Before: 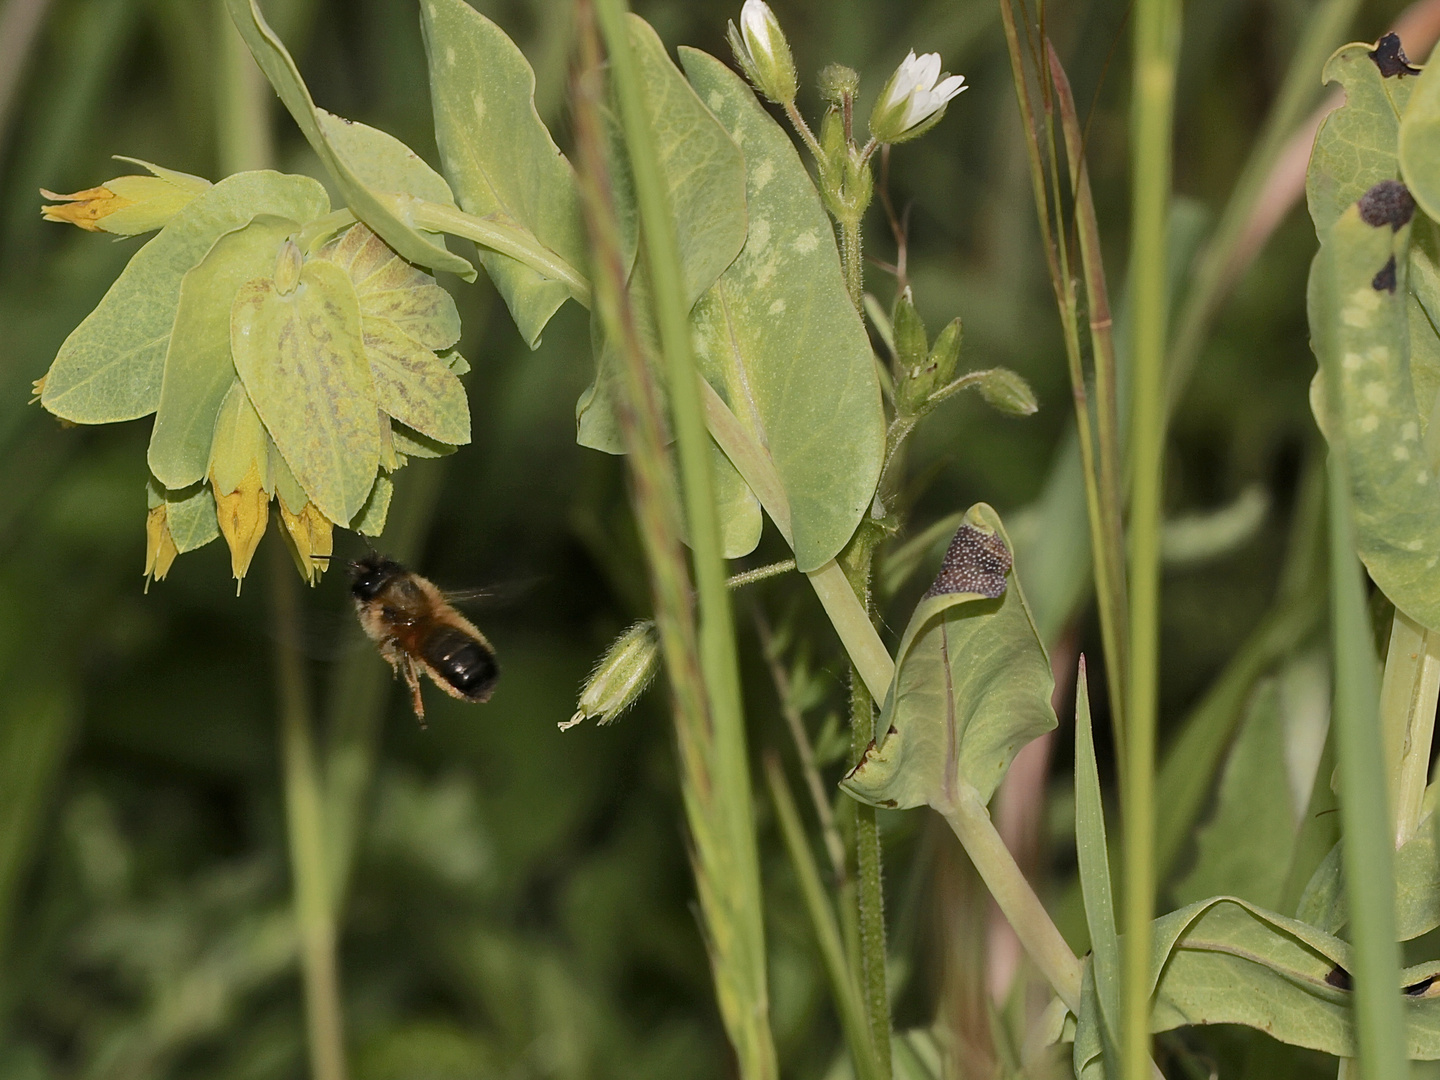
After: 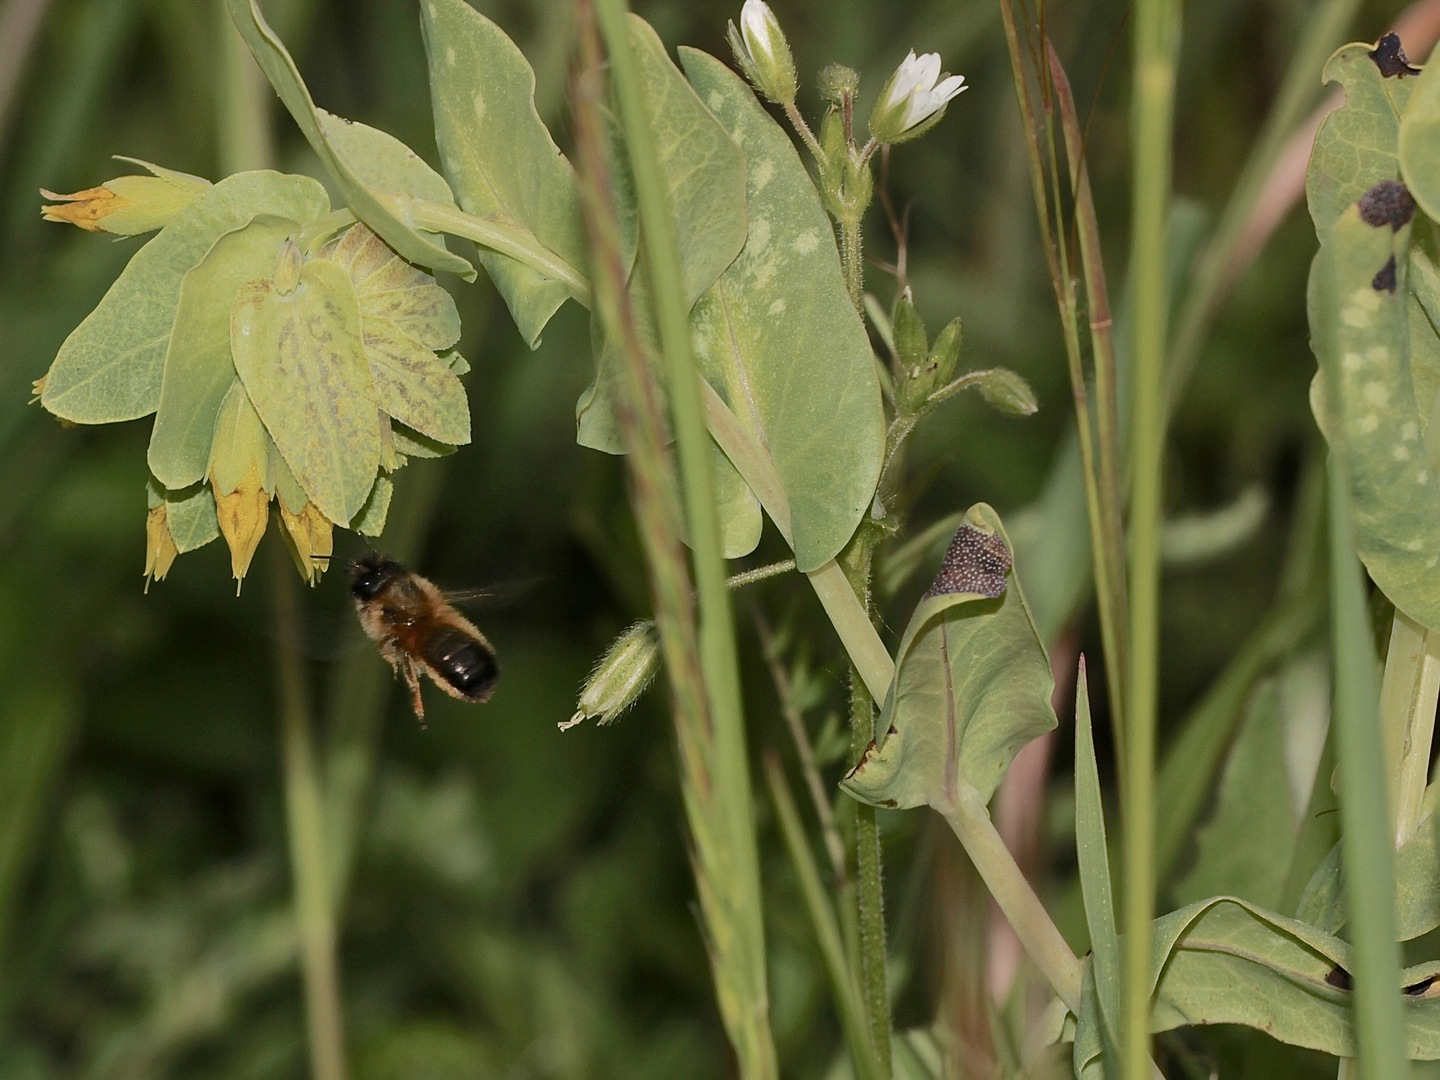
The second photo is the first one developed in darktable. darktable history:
color balance rgb: linear chroma grading › shadows -2.018%, linear chroma grading › highlights -14.437%, linear chroma grading › global chroma -9.578%, linear chroma grading › mid-tones -9.7%, perceptual saturation grading › global saturation -0.089%, perceptual brilliance grading › global brilliance -1.384%, perceptual brilliance grading › highlights -1.337%, perceptual brilliance grading › mid-tones -1.339%, perceptual brilliance grading › shadows -1.832%, global vibrance 20.401%
